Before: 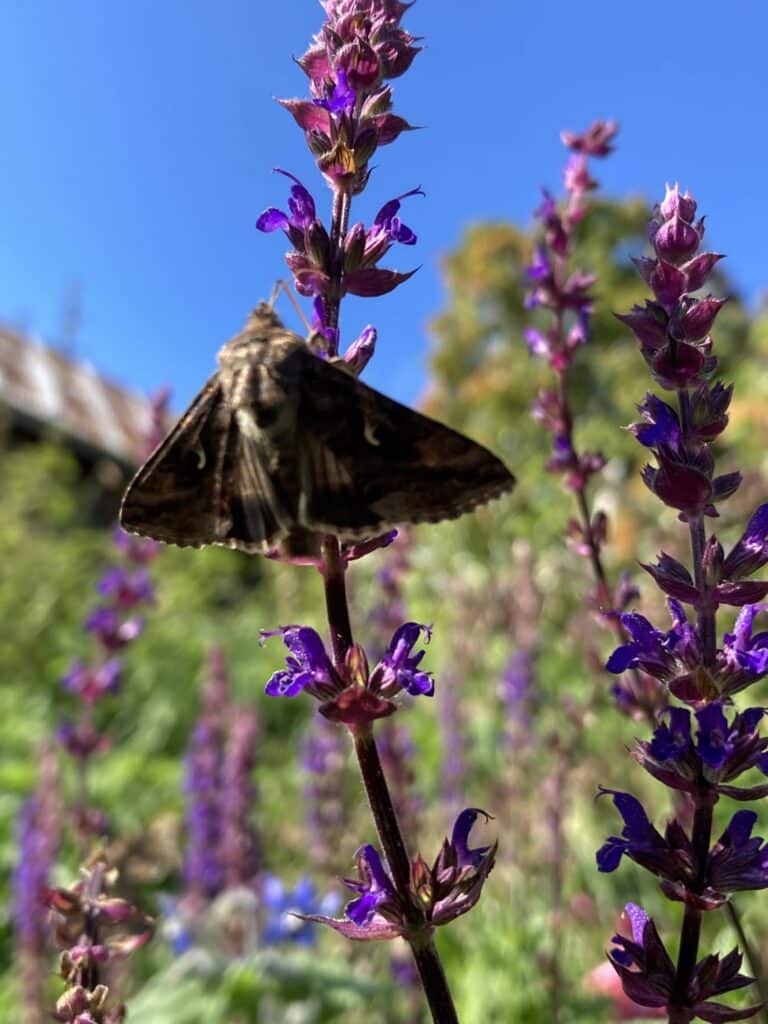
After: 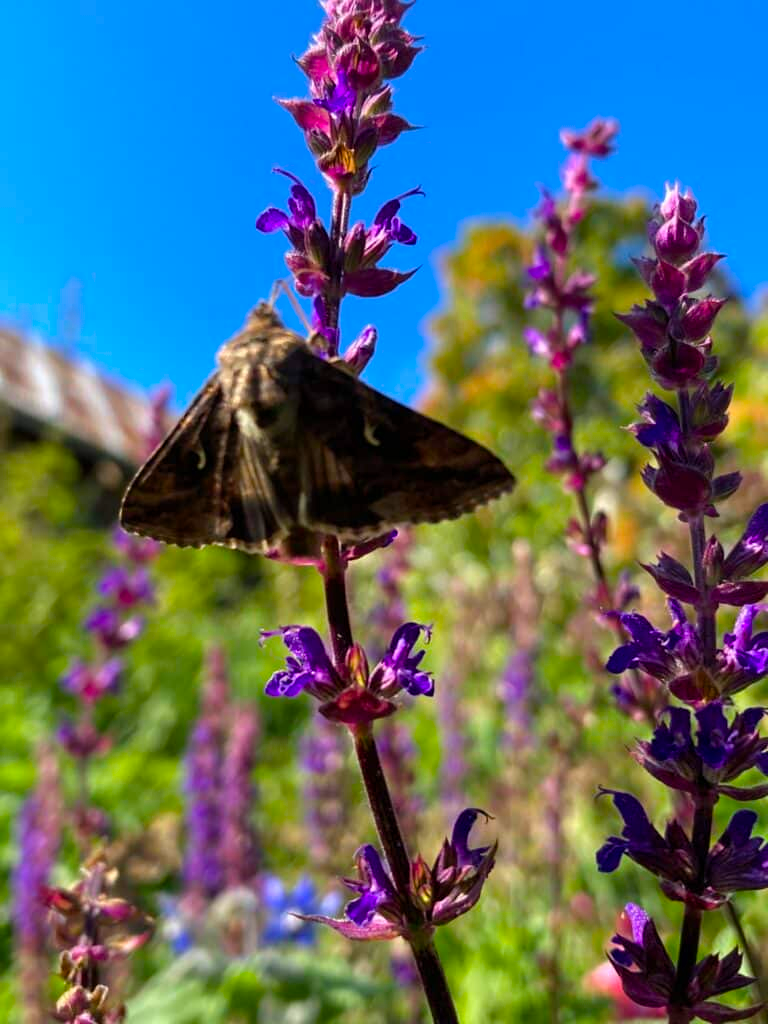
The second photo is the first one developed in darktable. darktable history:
color balance rgb: perceptual saturation grading › global saturation 30.133%, global vibrance 9.426%
